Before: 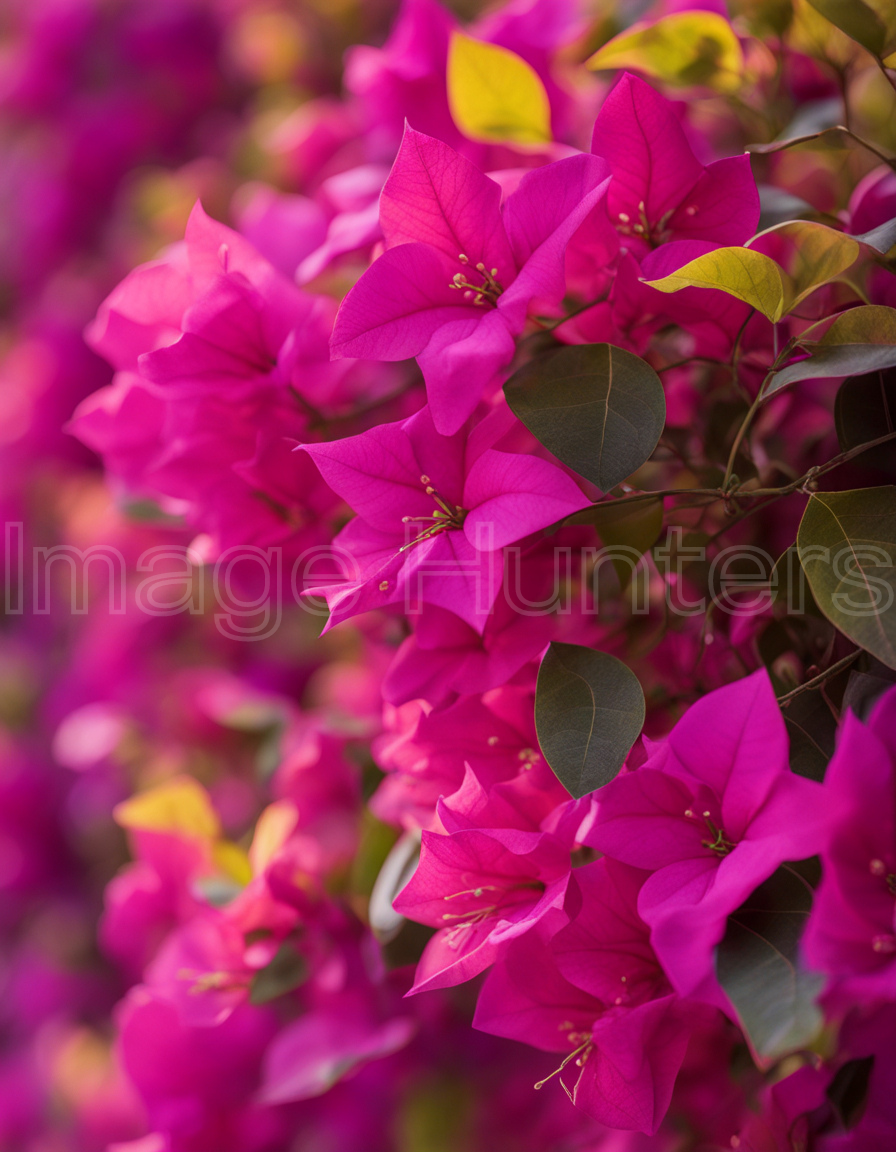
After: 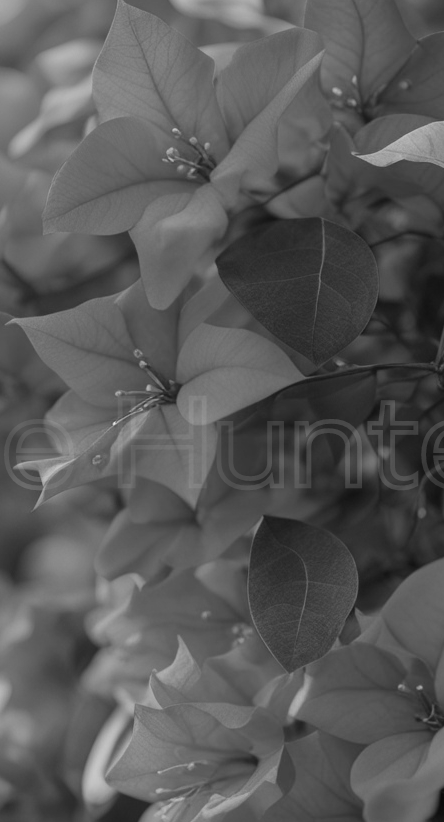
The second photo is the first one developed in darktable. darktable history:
monochrome: on, module defaults
crop: left 32.075%, top 10.976%, right 18.355%, bottom 17.596%
